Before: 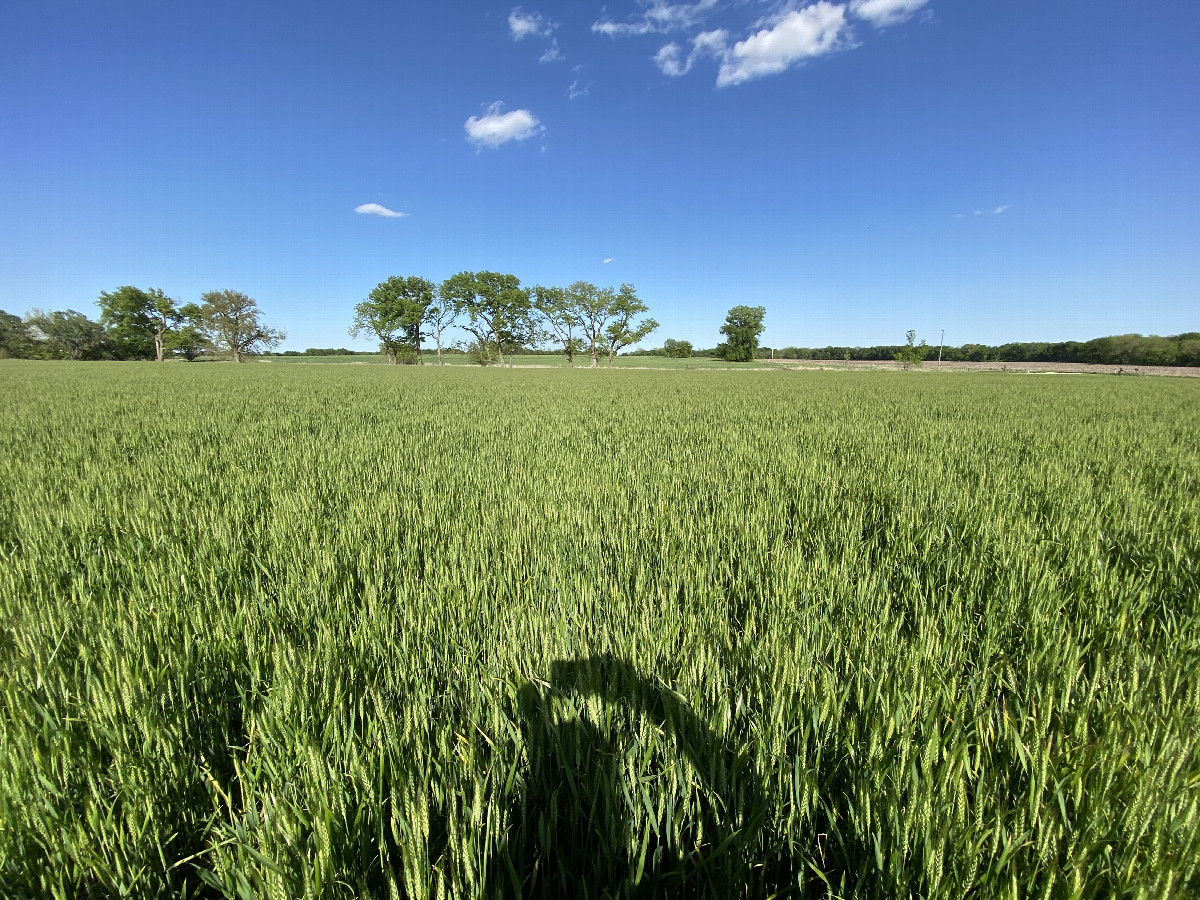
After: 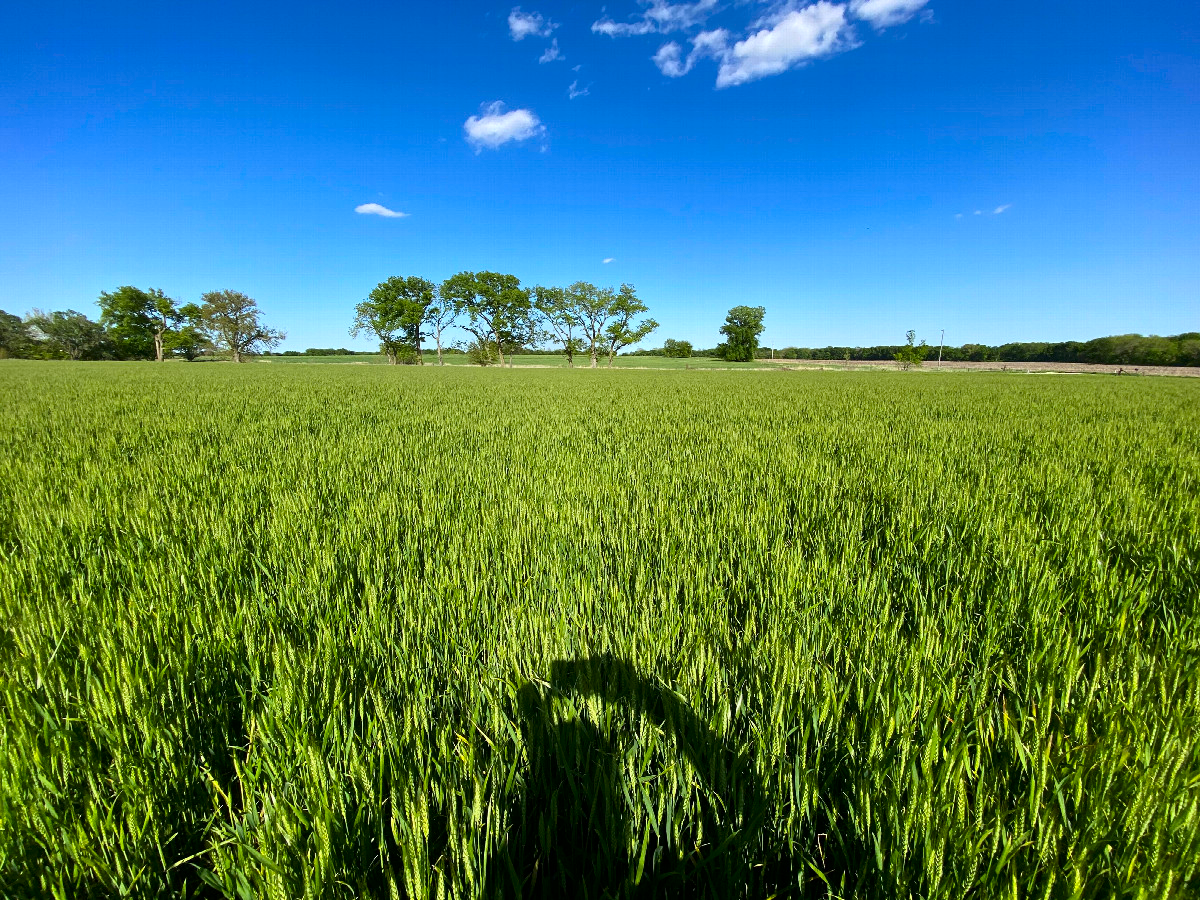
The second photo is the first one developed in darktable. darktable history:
contrast brightness saturation: contrast 0.13, brightness -0.05, saturation 0.16
color balance rgb: perceptual saturation grading › global saturation 20%, global vibrance 20%
white balance: red 0.988, blue 1.017
